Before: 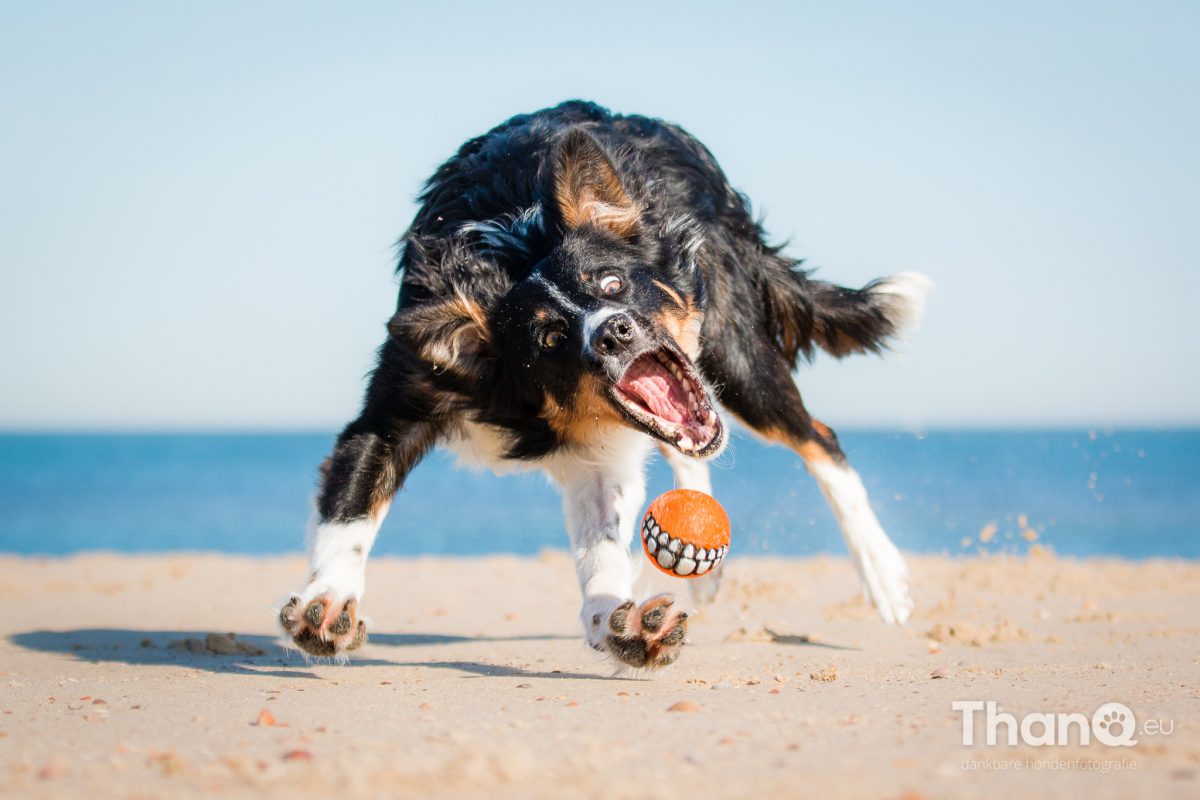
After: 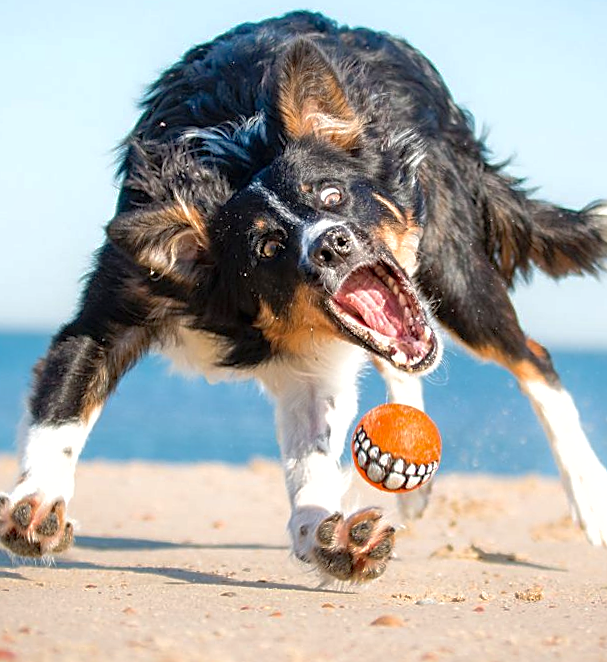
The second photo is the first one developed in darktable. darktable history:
shadows and highlights: on, module defaults
crop and rotate: angle 0.02°, left 24.353%, top 13.219%, right 26.156%, bottom 8.224%
exposure: exposure 0.3 EV, compensate highlight preservation false
rotate and perspective: rotation 2.17°, automatic cropping off
sharpen: on, module defaults
